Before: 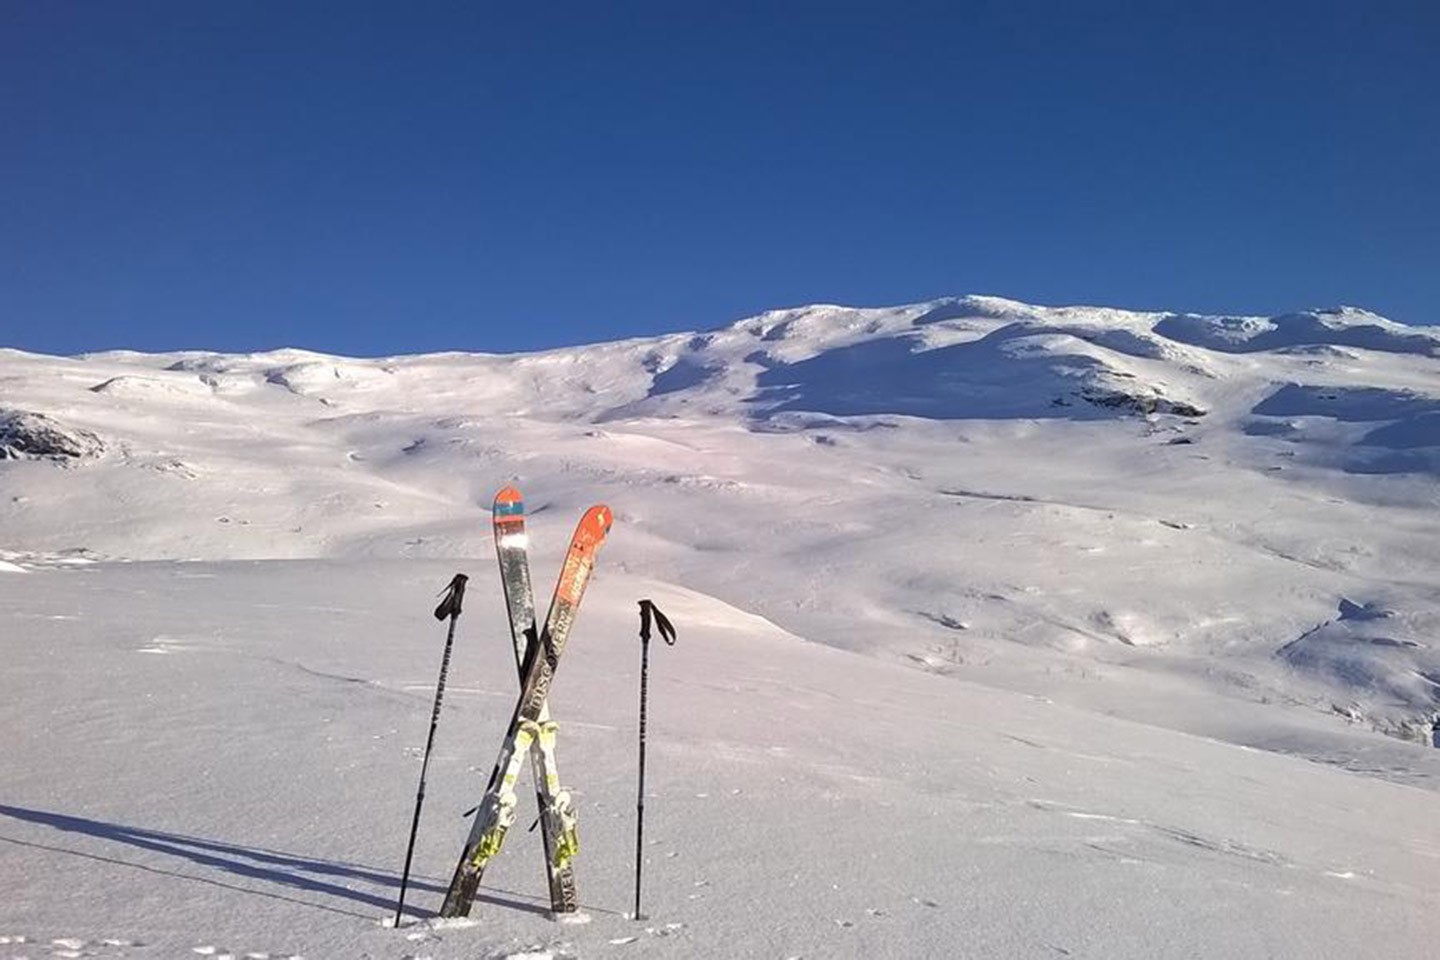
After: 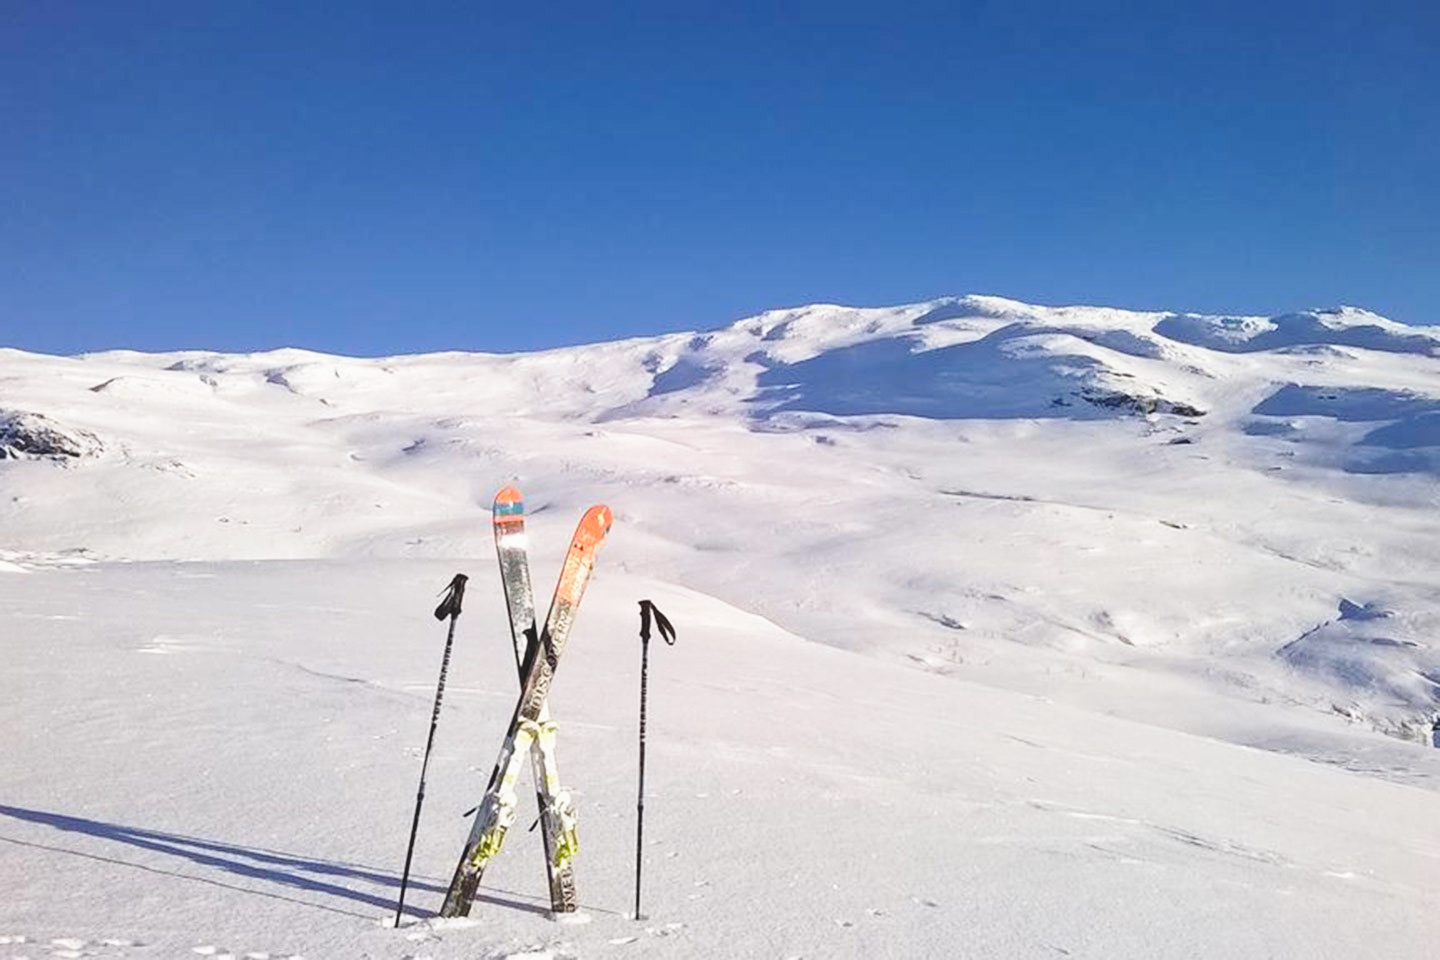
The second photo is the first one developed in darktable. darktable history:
base curve: curves: ch0 [(0, 0) (0.028, 0.03) (0.121, 0.232) (0.46, 0.748) (0.859, 0.968) (1, 1)], preserve colors none
exposure: black level correction -0.014, exposure -0.193 EV, compensate highlight preservation false
